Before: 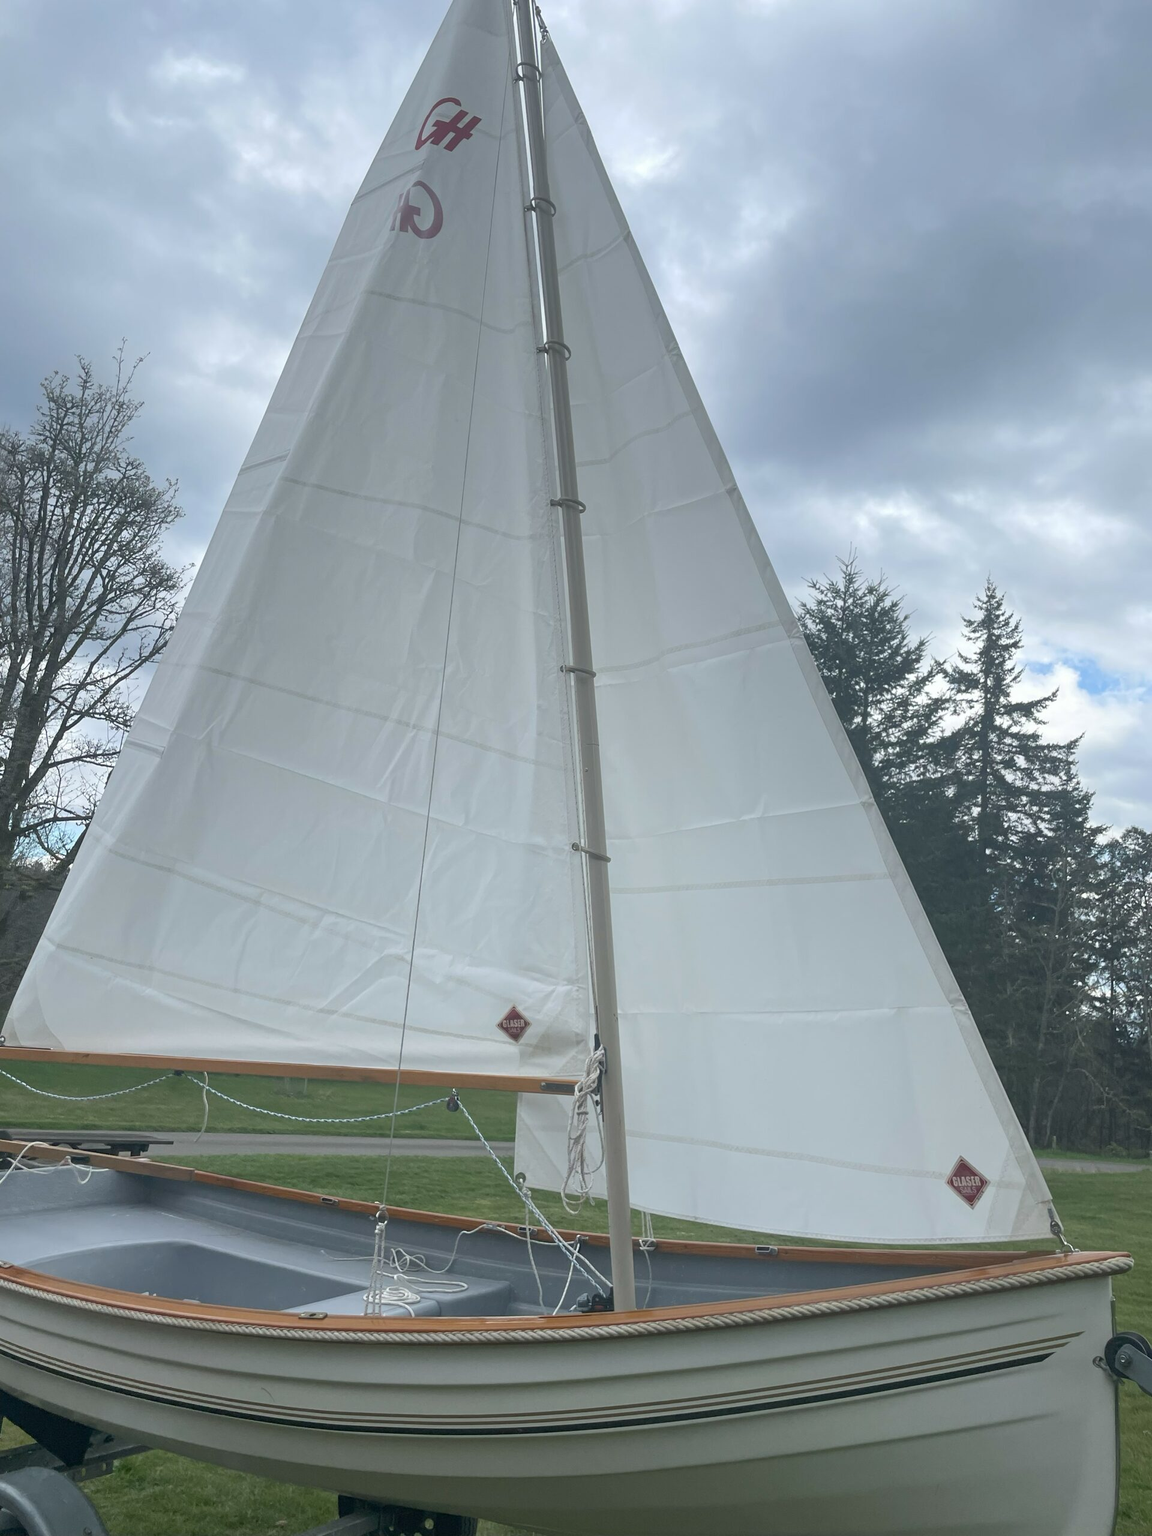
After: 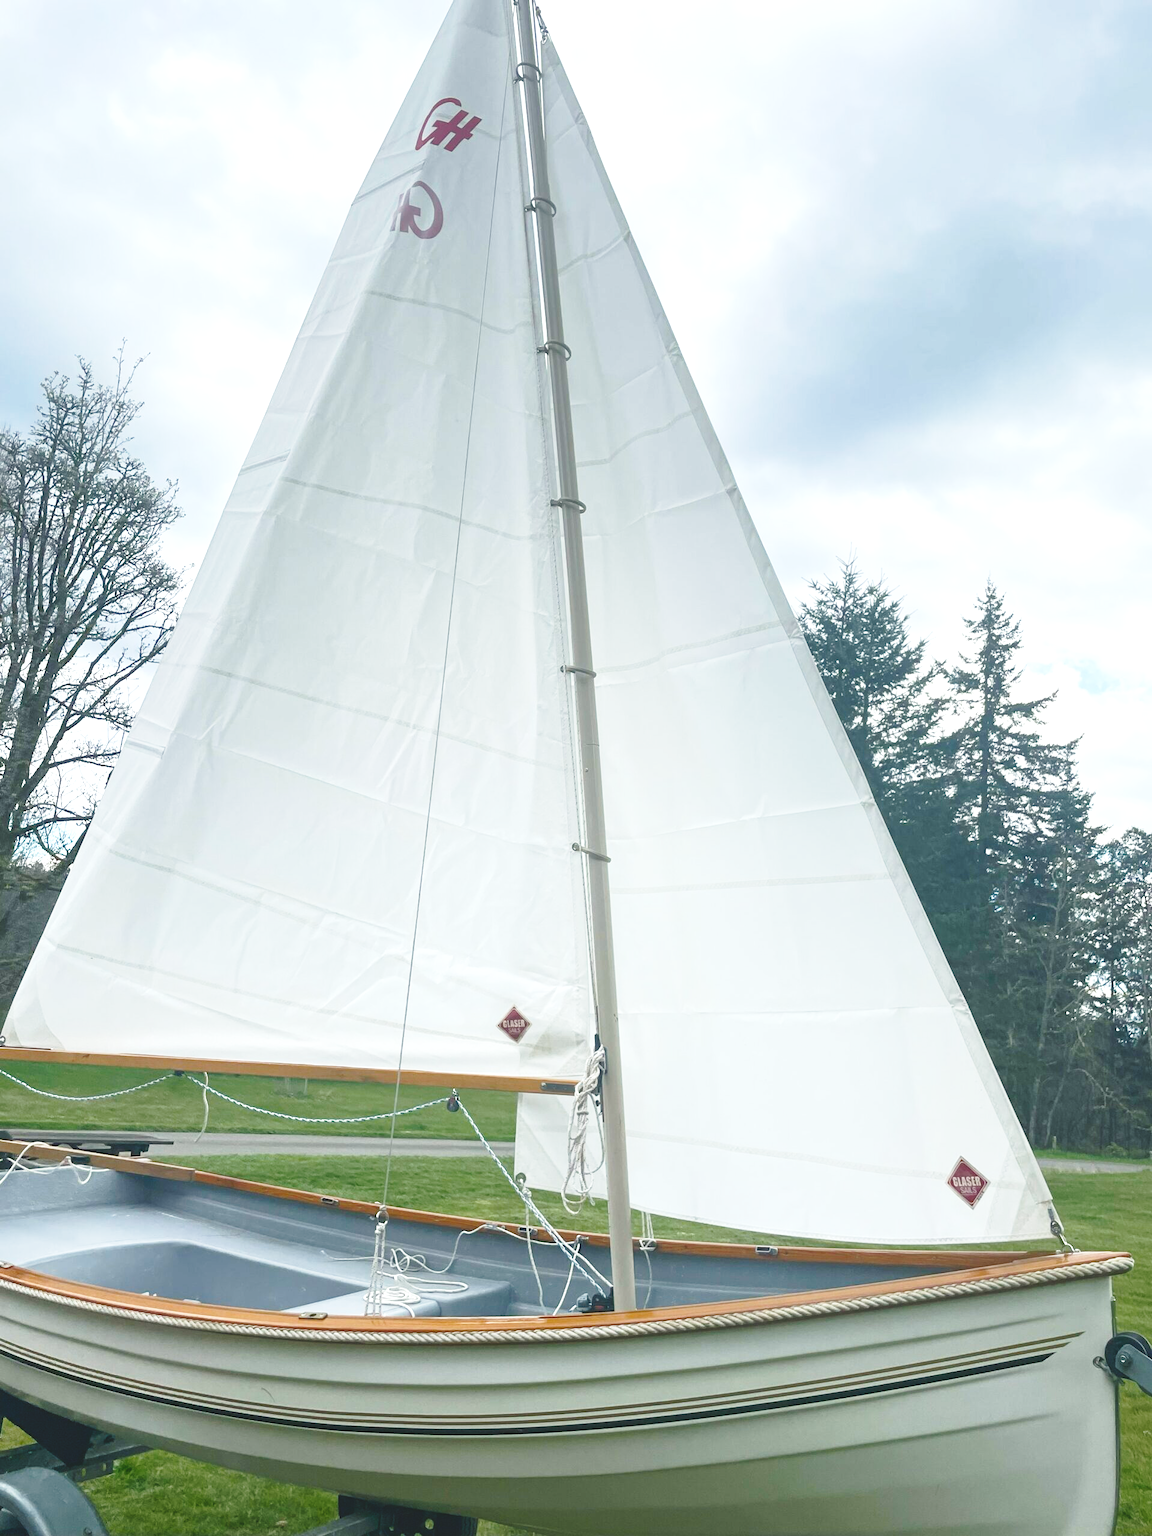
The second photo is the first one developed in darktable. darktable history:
exposure: black level correction -0.026, compensate highlight preservation false
base curve: curves: ch0 [(0, 0) (0.028, 0.03) (0.121, 0.232) (0.46, 0.748) (0.859, 0.968) (1, 1)], preserve colors none
color balance rgb: highlights gain › luminance 6.126%, highlights gain › chroma 1.275%, highlights gain › hue 91.96°, global offset › luminance -0.511%, perceptual saturation grading › global saturation 46.014%, perceptual saturation grading › highlights -49.789%, perceptual saturation grading › shadows 29.429%, perceptual brilliance grading › global brilliance 19.513%, perceptual brilliance grading › shadows -40.342%, global vibrance 20%
